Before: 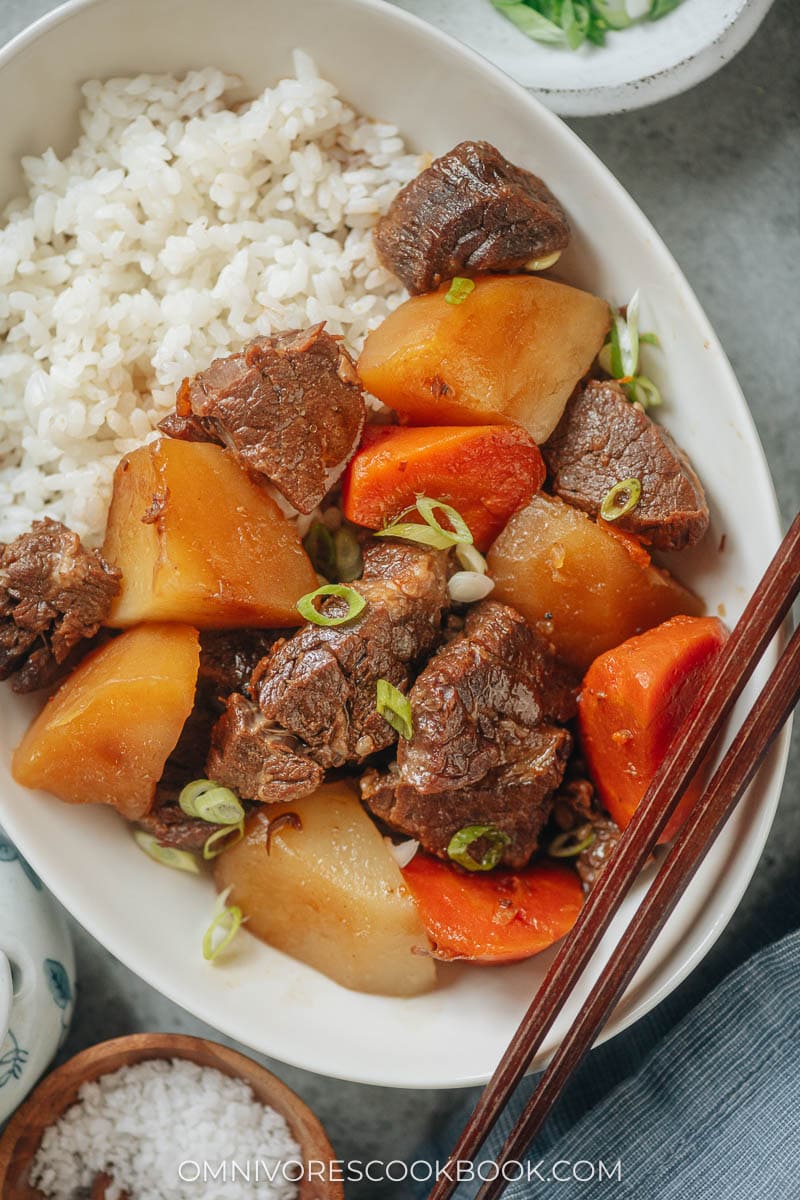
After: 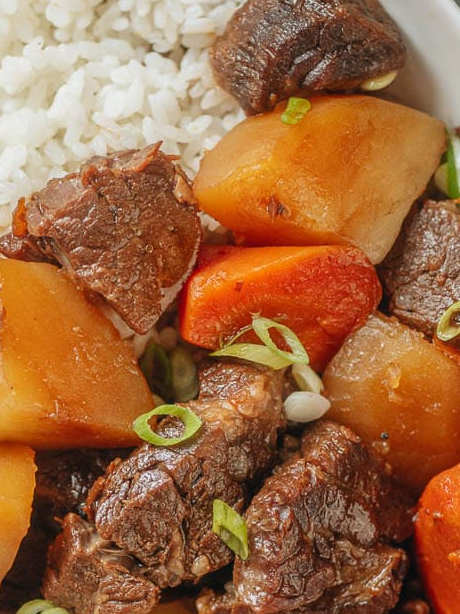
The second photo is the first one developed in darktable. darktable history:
crop: left 20.59%, top 15.064%, right 21.82%, bottom 33.732%
